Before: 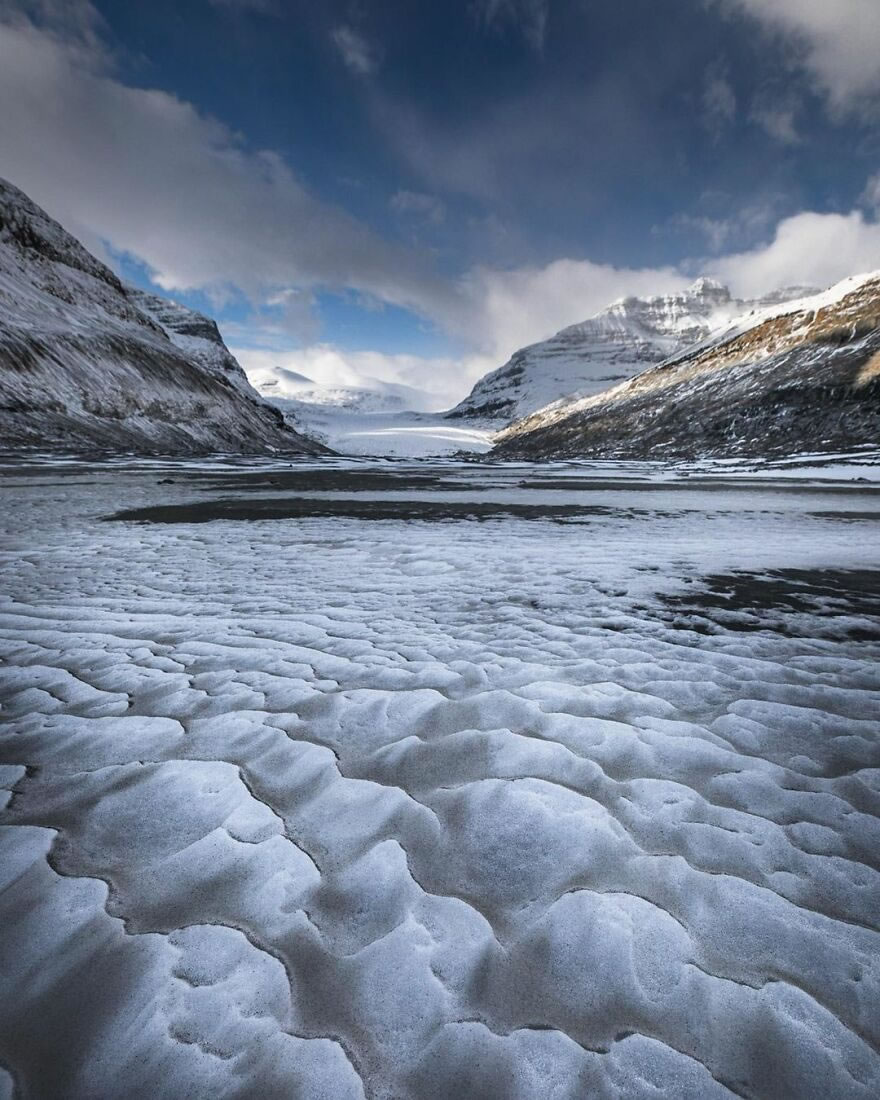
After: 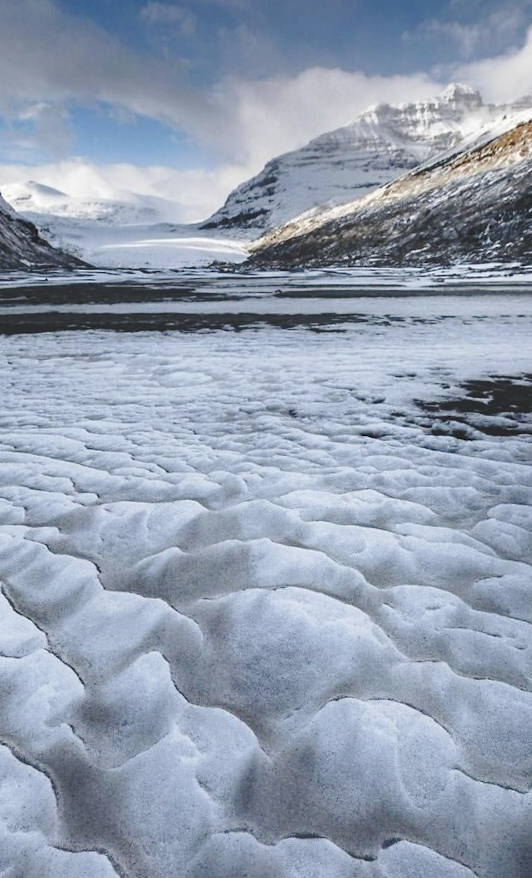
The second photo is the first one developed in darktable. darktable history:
crop and rotate: left 28.256%, top 17.734%, right 12.656%, bottom 3.573%
rotate and perspective: rotation -1.17°, automatic cropping off
tone curve: curves: ch0 [(0, 0) (0.003, 0.139) (0.011, 0.14) (0.025, 0.138) (0.044, 0.14) (0.069, 0.149) (0.1, 0.161) (0.136, 0.179) (0.177, 0.203) (0.224, 0.245) (0.277, 0.302) (0.335, 0.382) (0.399, 0.461) (0.468, 0.546) (0.543, 0.614) (0.623, 0.687) (0.709, 0.758) (0.801, 0.84) (0.898, 0.912) (1, 1)], preserve colors none
